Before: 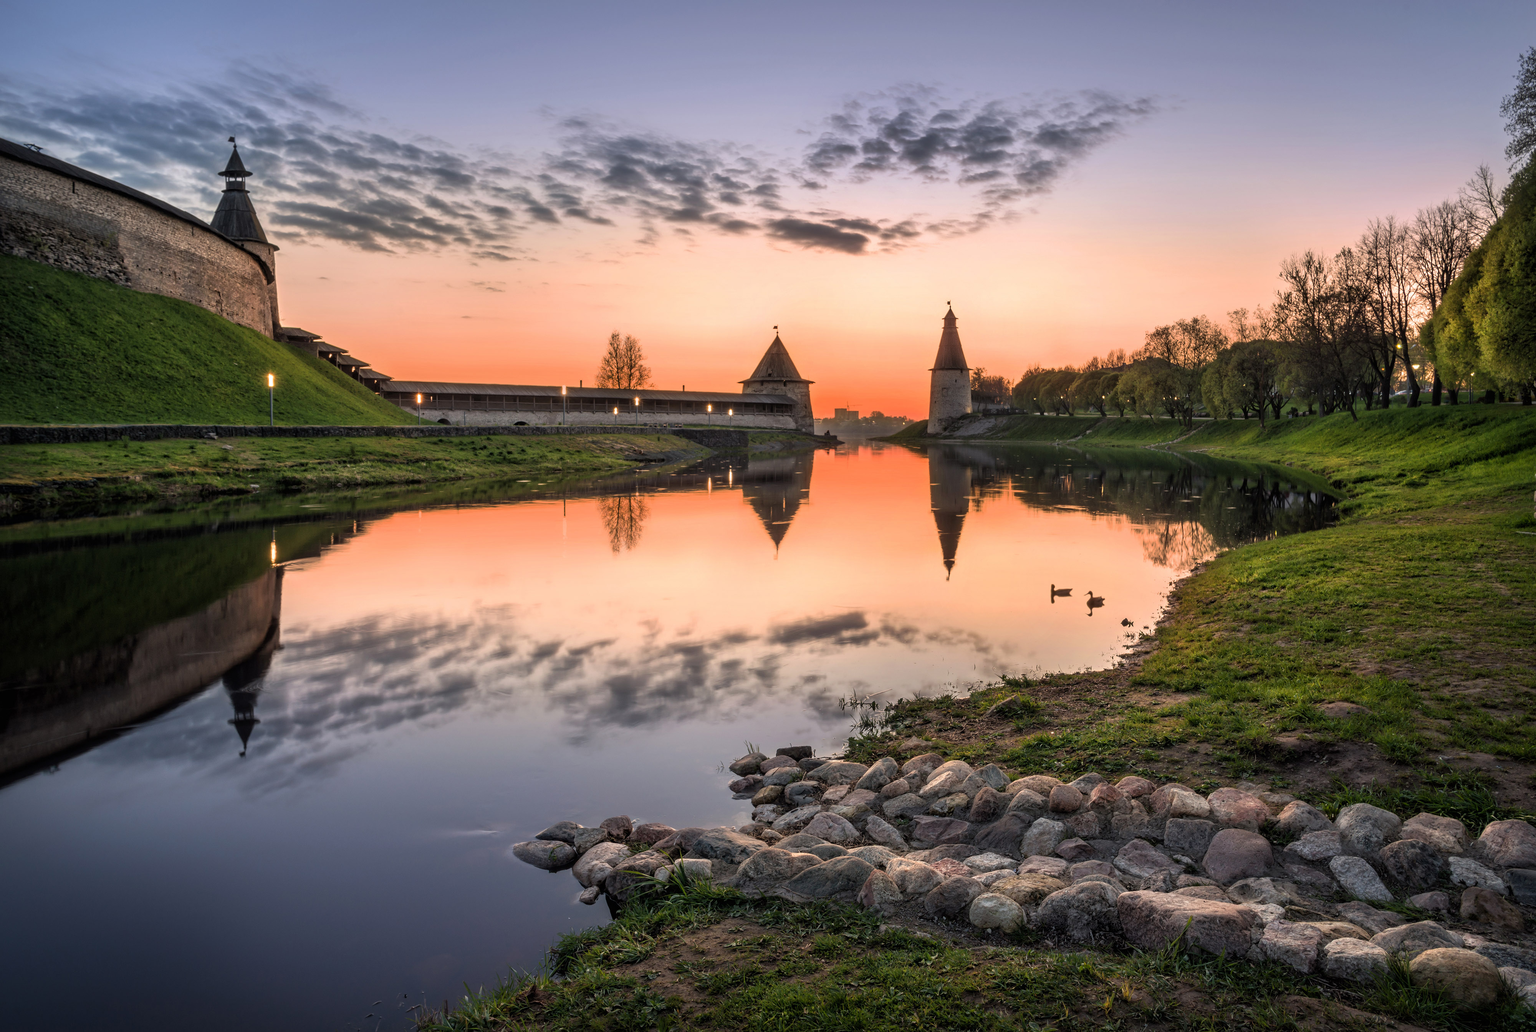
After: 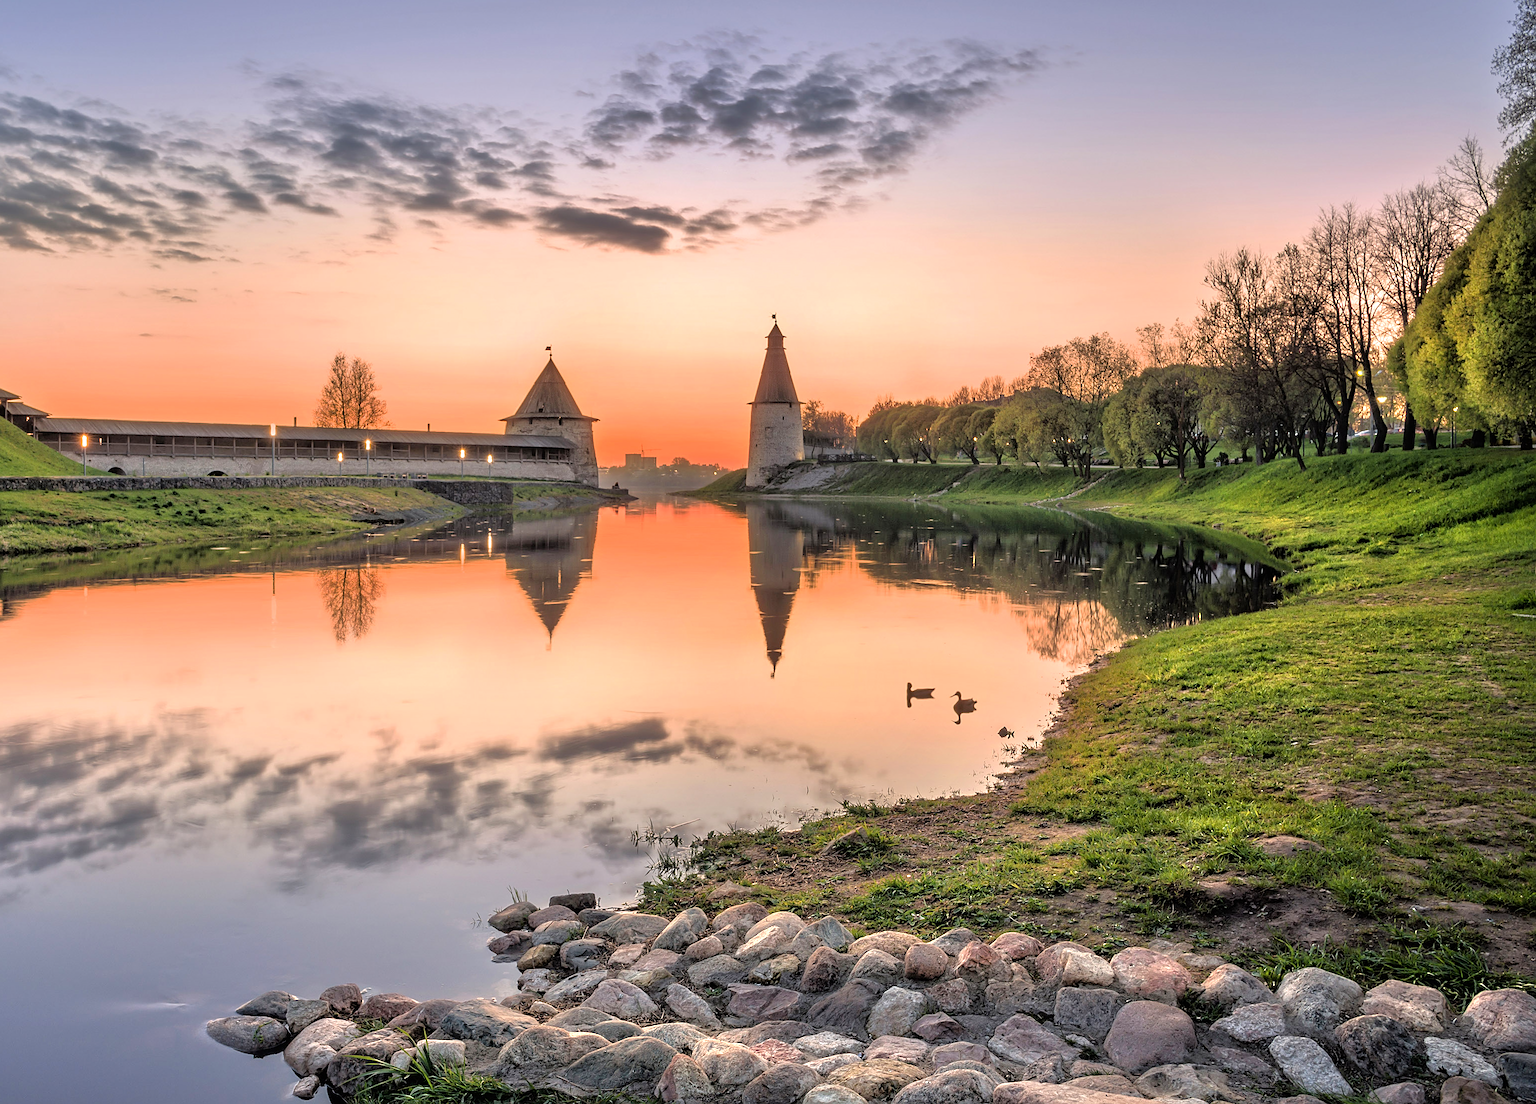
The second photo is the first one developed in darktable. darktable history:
tone equalizer: -7 EV 0.15 EV, -6 EV 0.6 EV, -5 EV 1.15 EV, -4 EV 1.33 EV, -3 EV 1.15 EV, -2 EV 0.6 EV, -1 EV 0.15 EV, mask exposure compensation -0.5 EV
sharpen: on, module defaults
crop: left 23.095%, top 5.827%, bottom 11.854%
